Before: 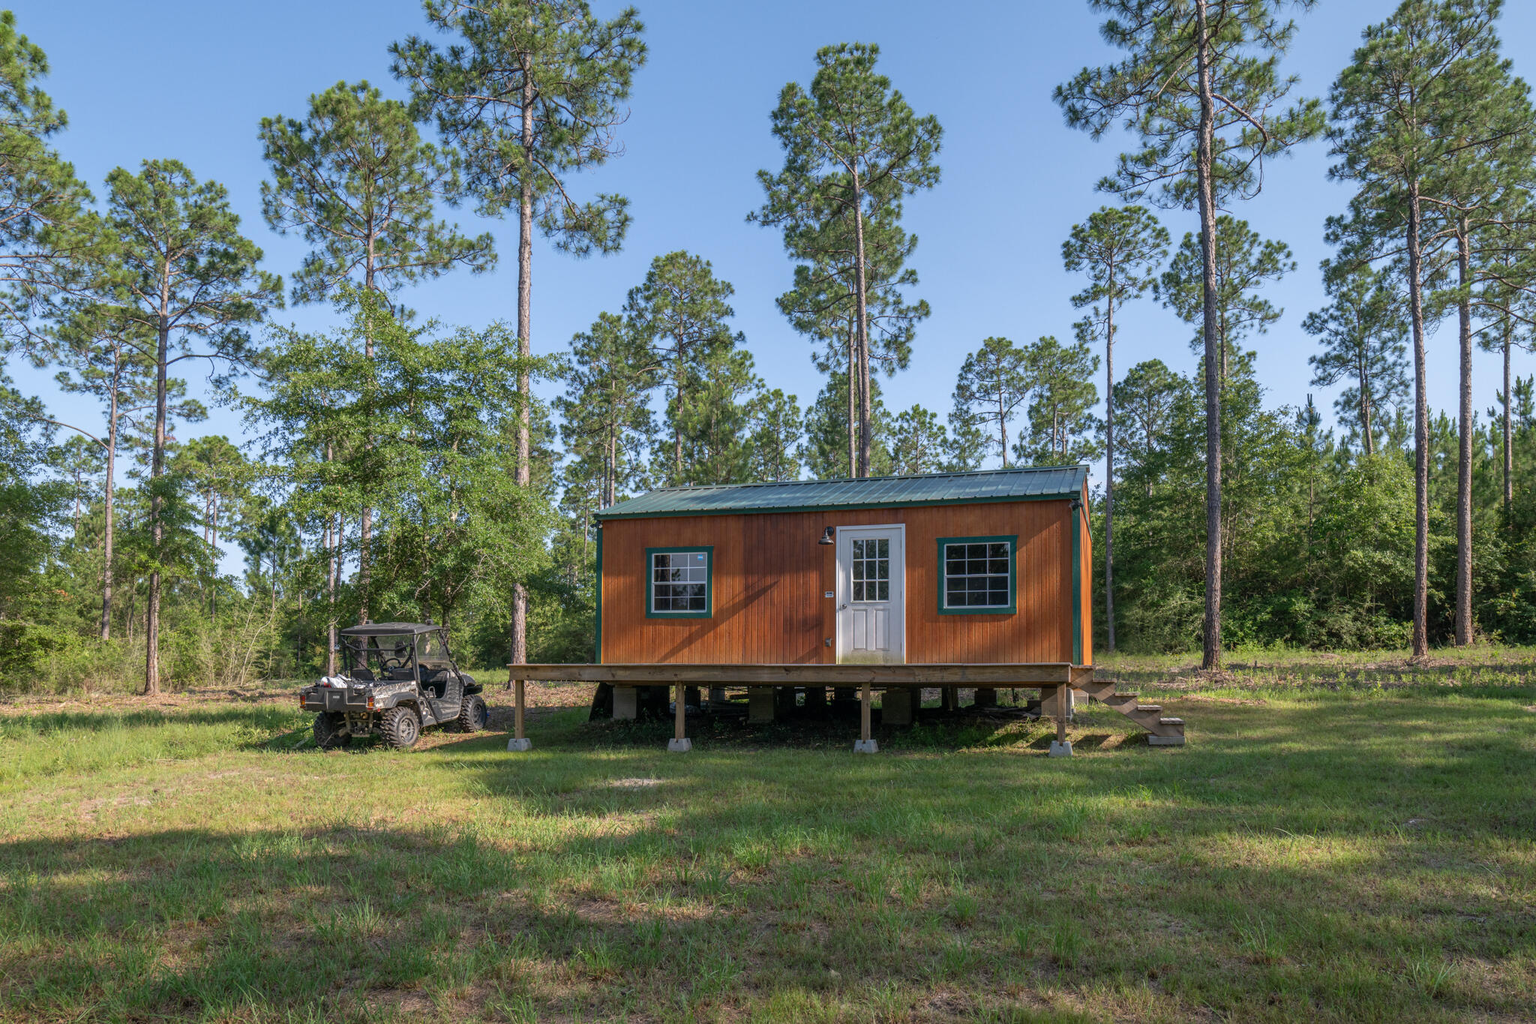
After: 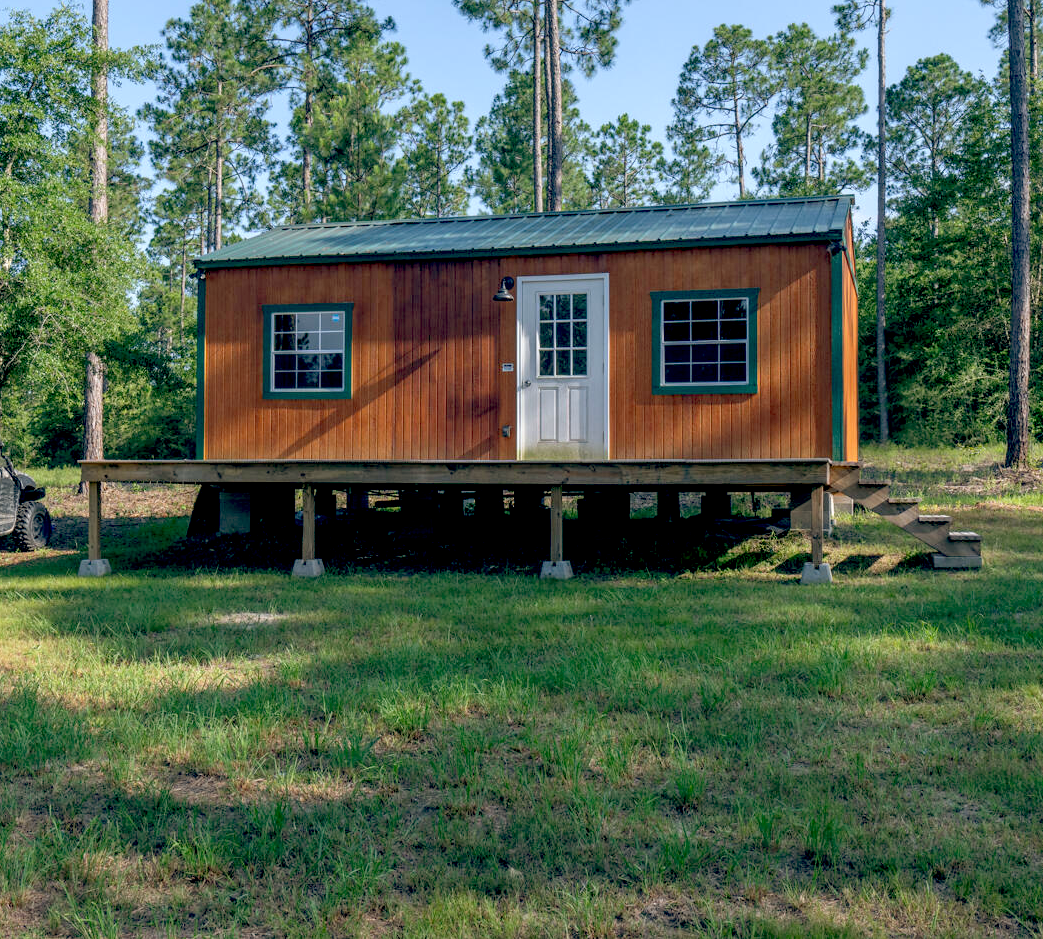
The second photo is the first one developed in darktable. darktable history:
crop and rotate: left 29.237%, top 31.152%, right 19.807%
color balance: lift [0.975, 0.993, 1, 1.015], gamma [1.1, 1, 1, 0.945], gain [1, 1.04, 1, 0.95]
color calibration: illuminant Planckian (black body), adaptation linear Bradford (ICC v4), x 0.361, y 0.366, temperature 4511.61 K, saturation algorithm version 1 (2020)
exposure: black level correction 0.001, exposure 0.191 EV, compensate highlight preservation false
